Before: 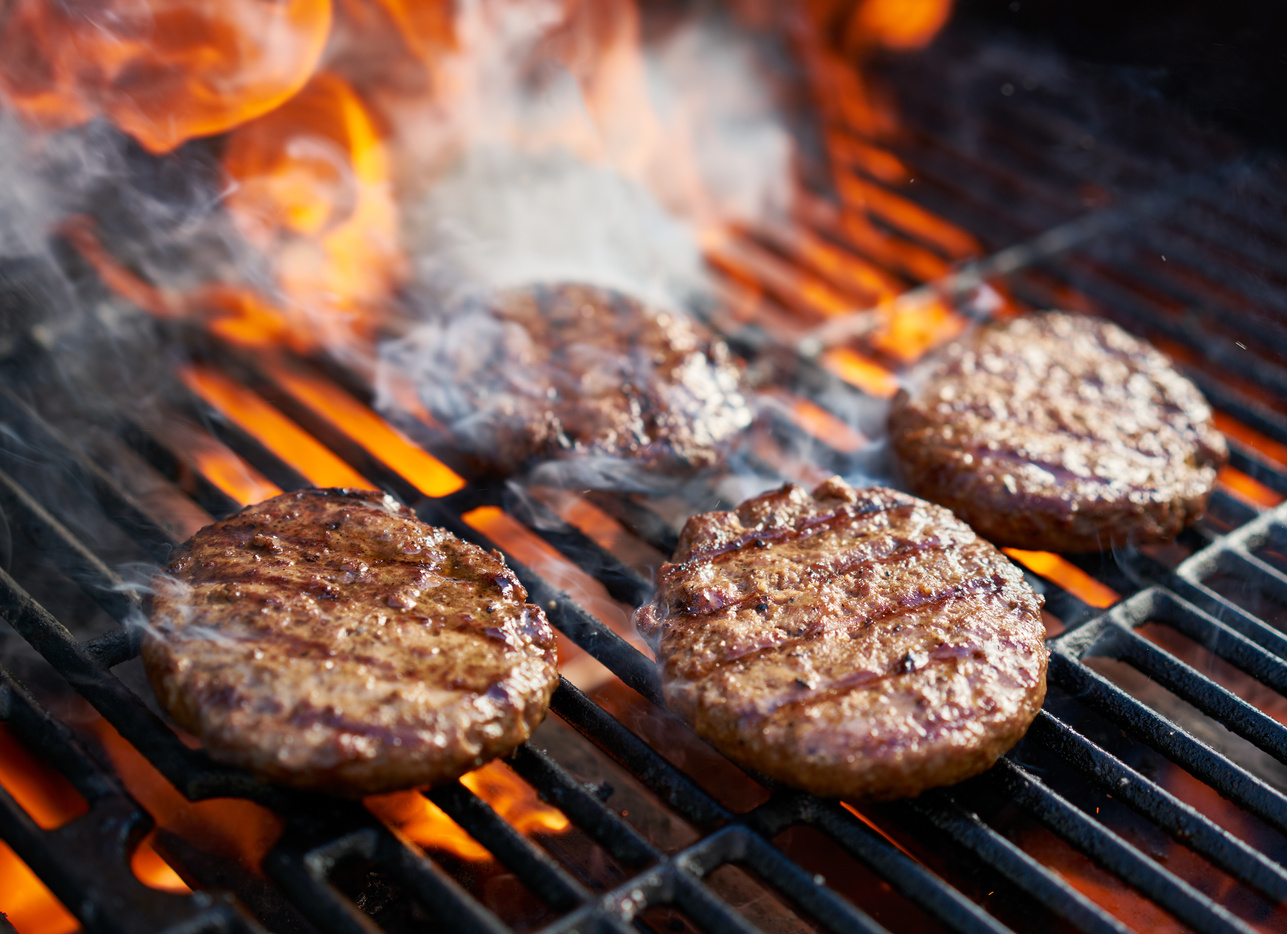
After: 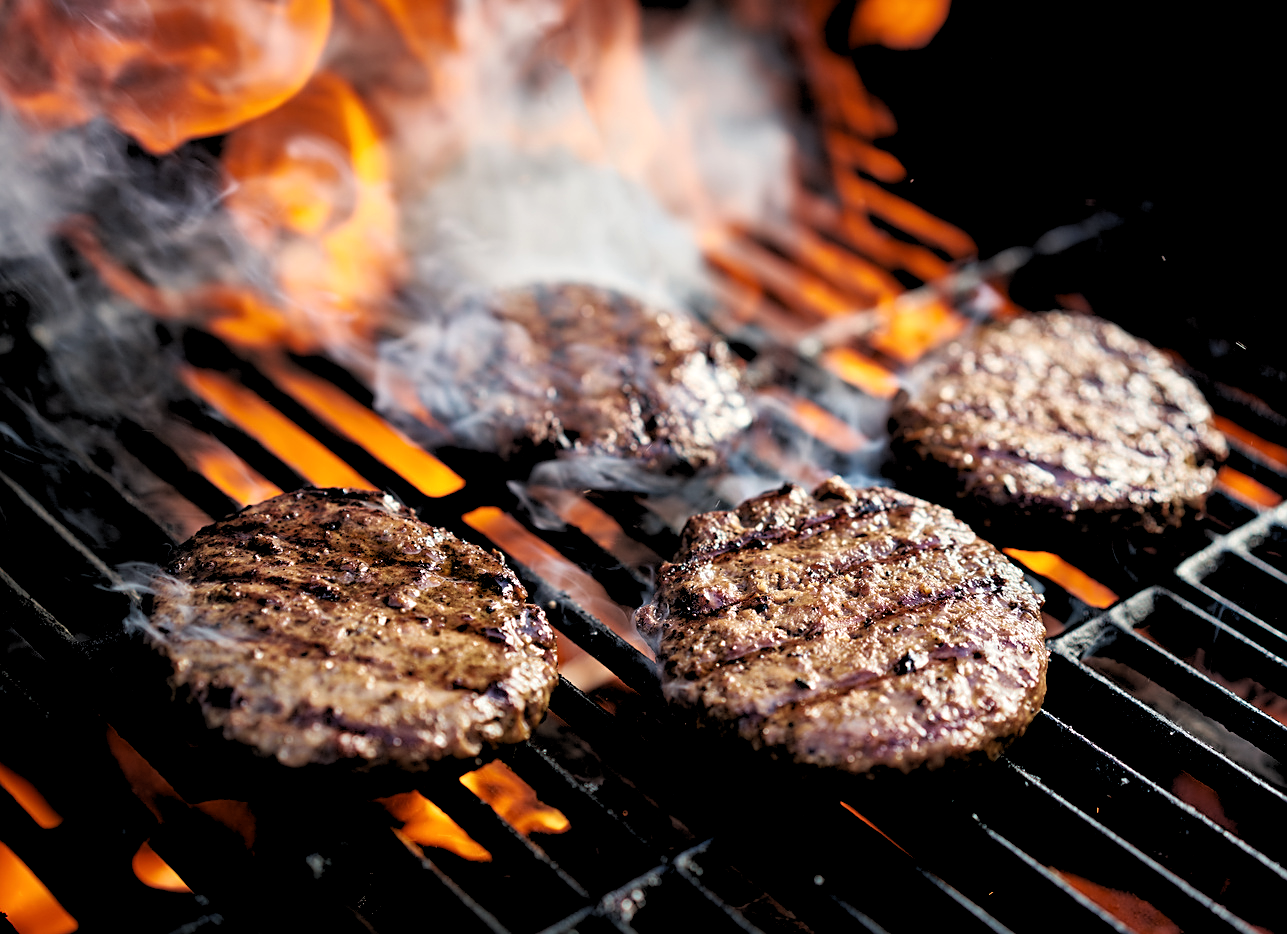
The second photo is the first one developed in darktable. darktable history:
rgb levels: levels [[0.034, 0.472, 0.904], [0, 0.5, 1], [0, 0.5, 1]]
color balance: contrast -0.5%
sharpen: on, module defaults
